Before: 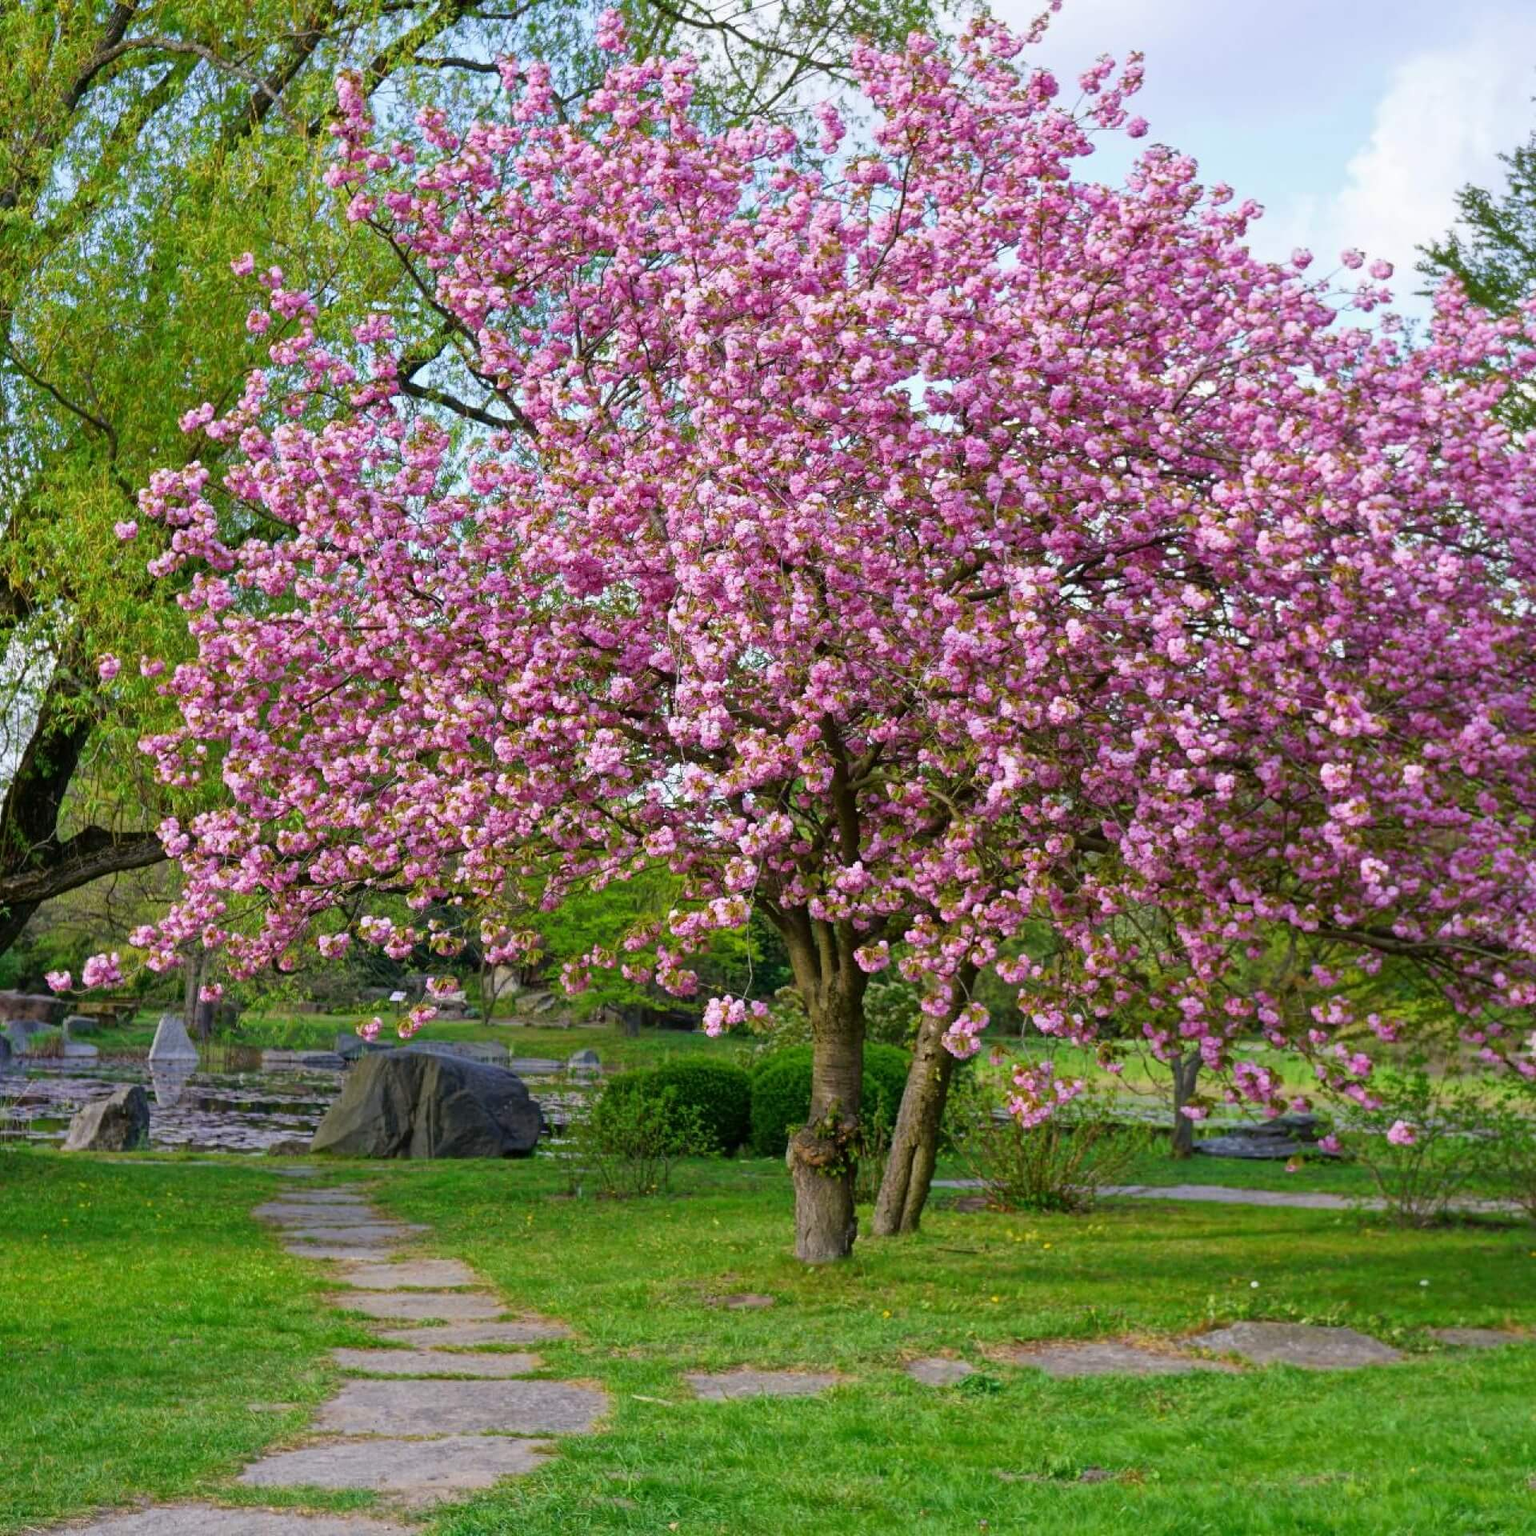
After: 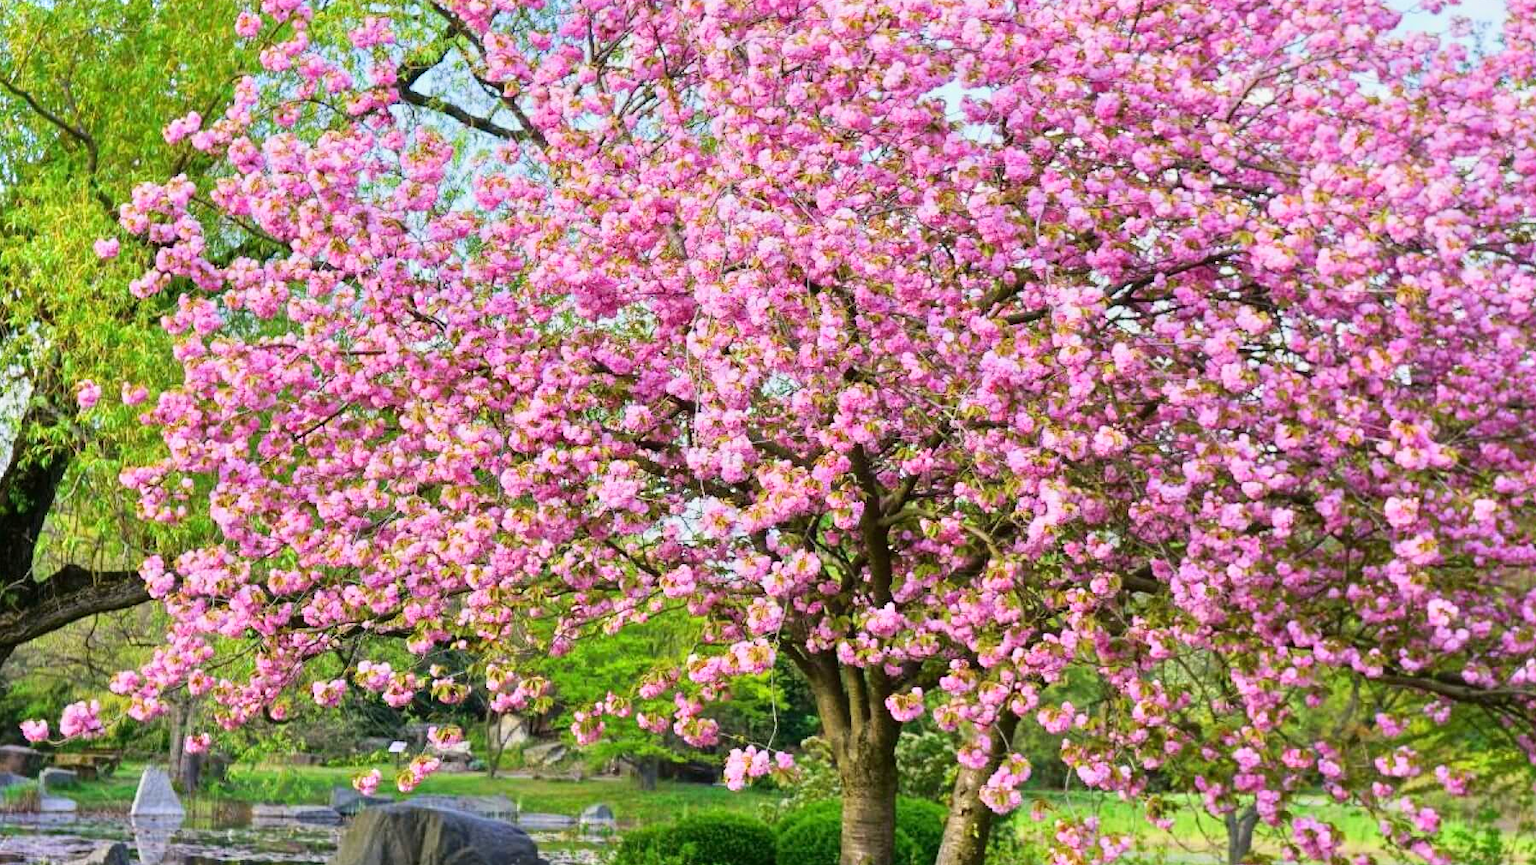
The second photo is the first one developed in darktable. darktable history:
tone equalizer: -7 EV 0.154 EV, -6 EV 0.617 EV, -5 EV 1.15 EV, -4 EV 1.32 EV, -3 EV 1.18 EV, -2 EV 0.6 EV, -1 EV 0.166 EV, edges refinement/feathering 500, mask exposure compensation -1.57 EV, preserve details guided filter
exposure: exposure -0.286 EV, compensate exposure bias true, compensate highlight preservation false
crop: left 1.763%, top 19.434%, right 4.751%, bottom 27.906%
